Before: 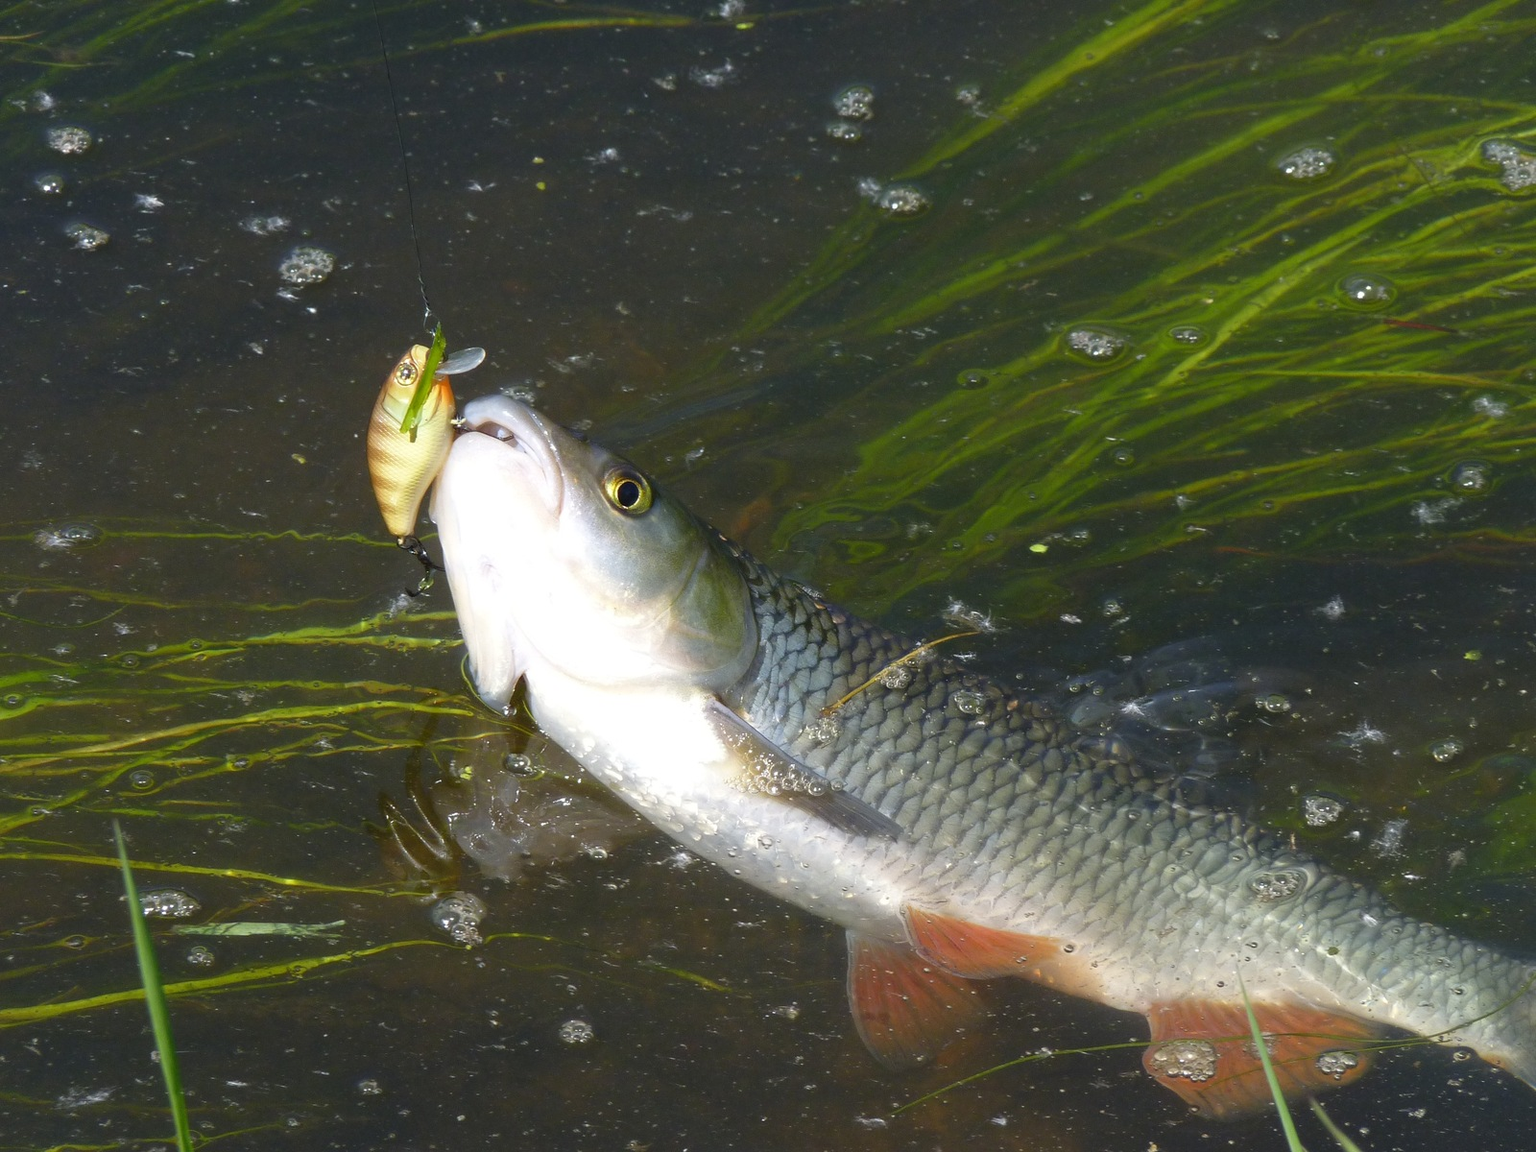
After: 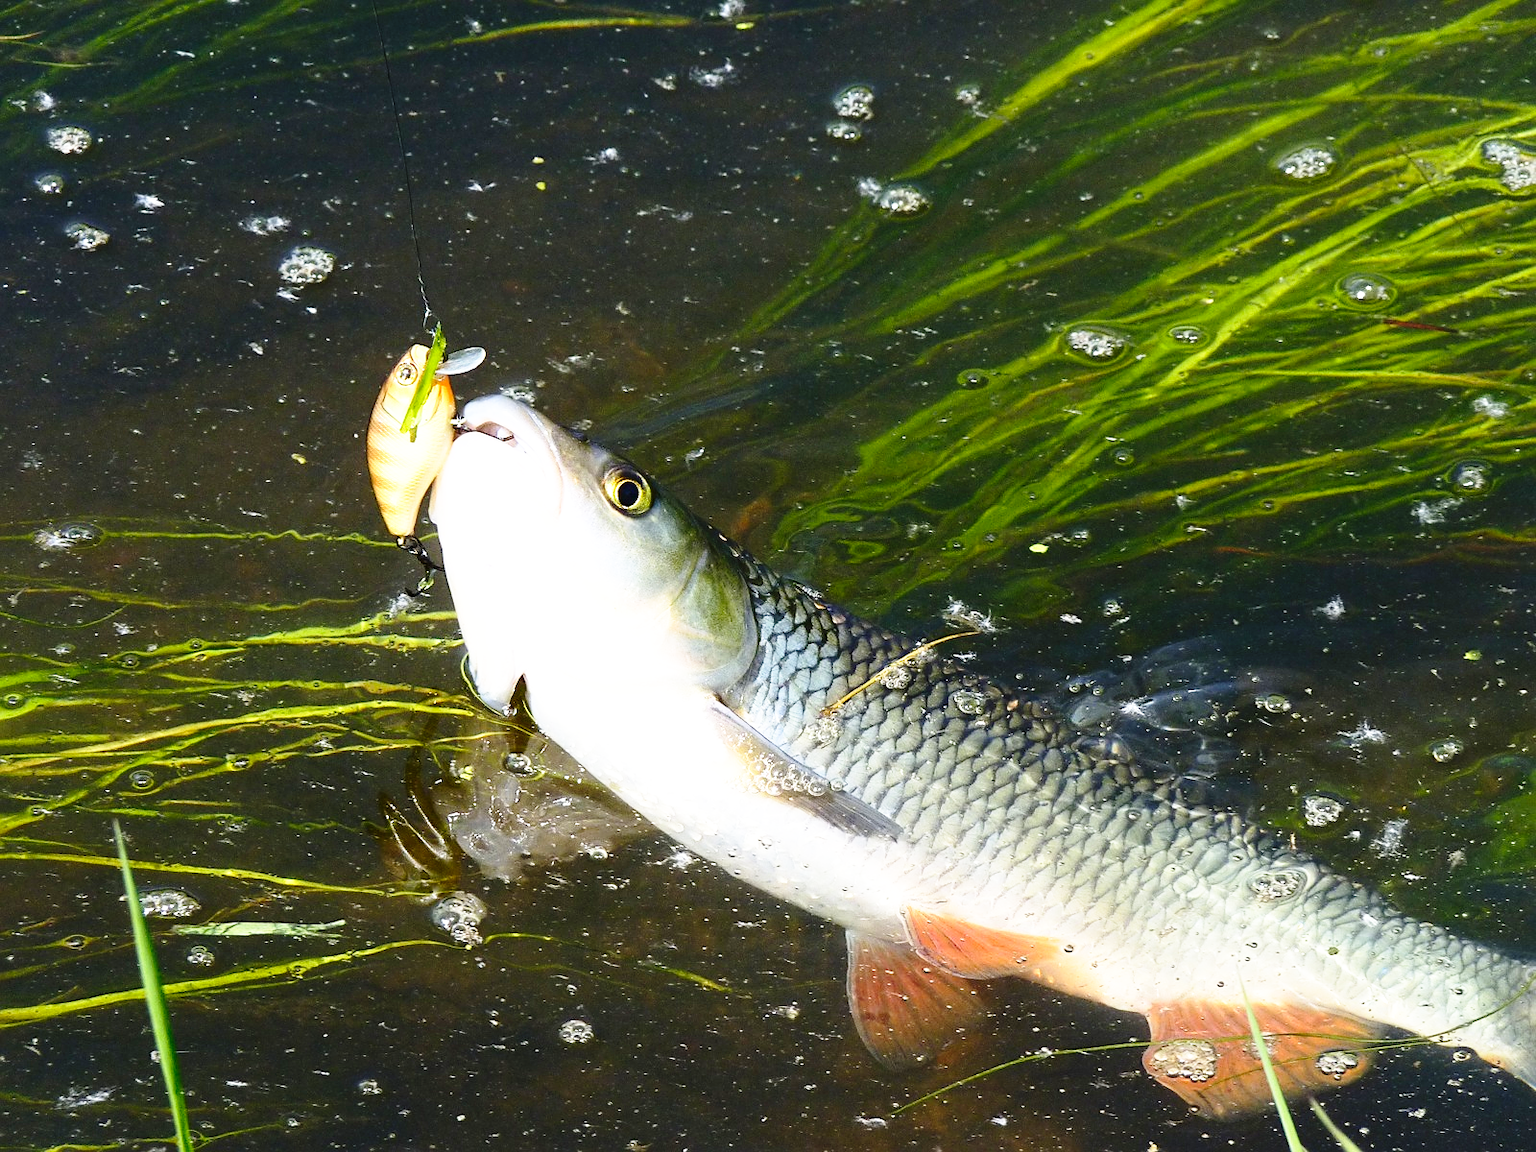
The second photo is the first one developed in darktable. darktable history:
contrast brightness saturation: contrast 0.22
base curve: curves: ch0 [(0, 0) (0.026, 0.03) (0.109, 0.232) (0.351, 0.748) (0.669, 0.968) (1, 1)], preserve colors none
sharpen: on, module defaults
